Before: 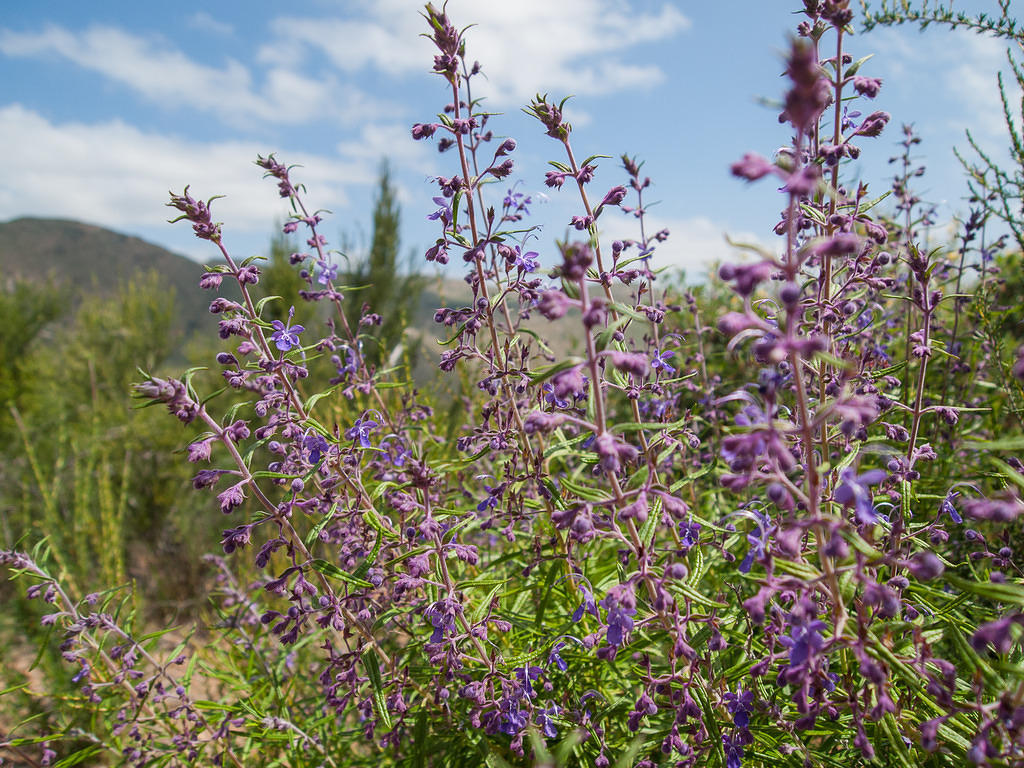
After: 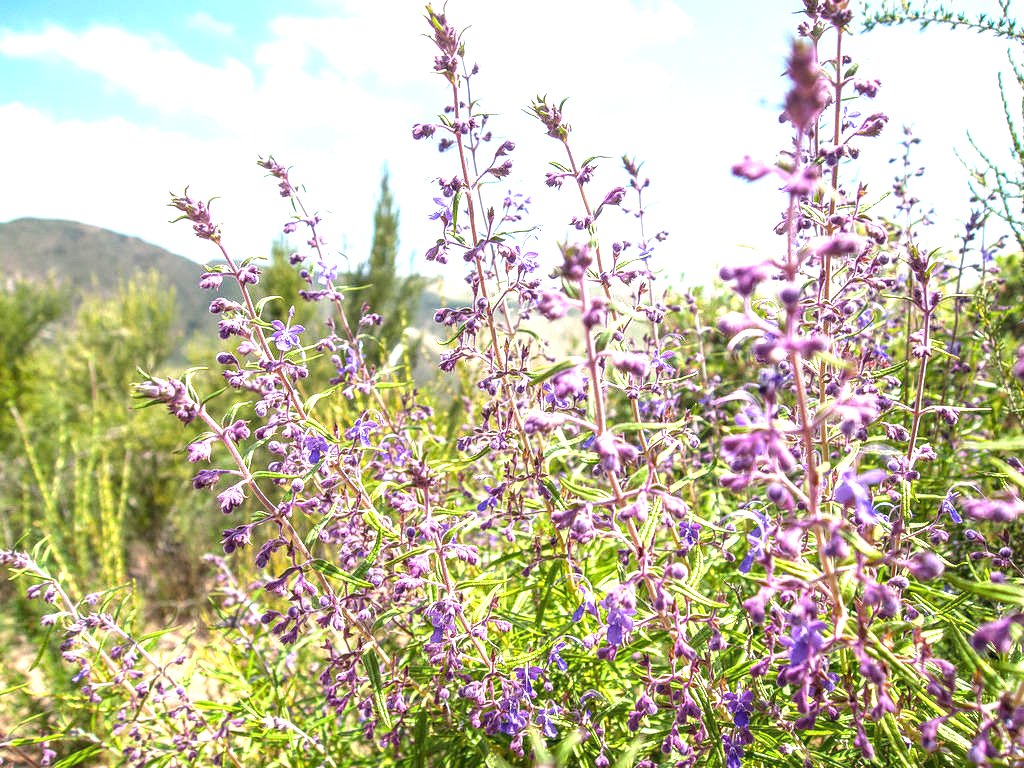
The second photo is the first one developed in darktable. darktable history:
exposure: black level correction 0, exposure 1.568 EV, compensate highlight preservation false
local contrast: on, module defaults
